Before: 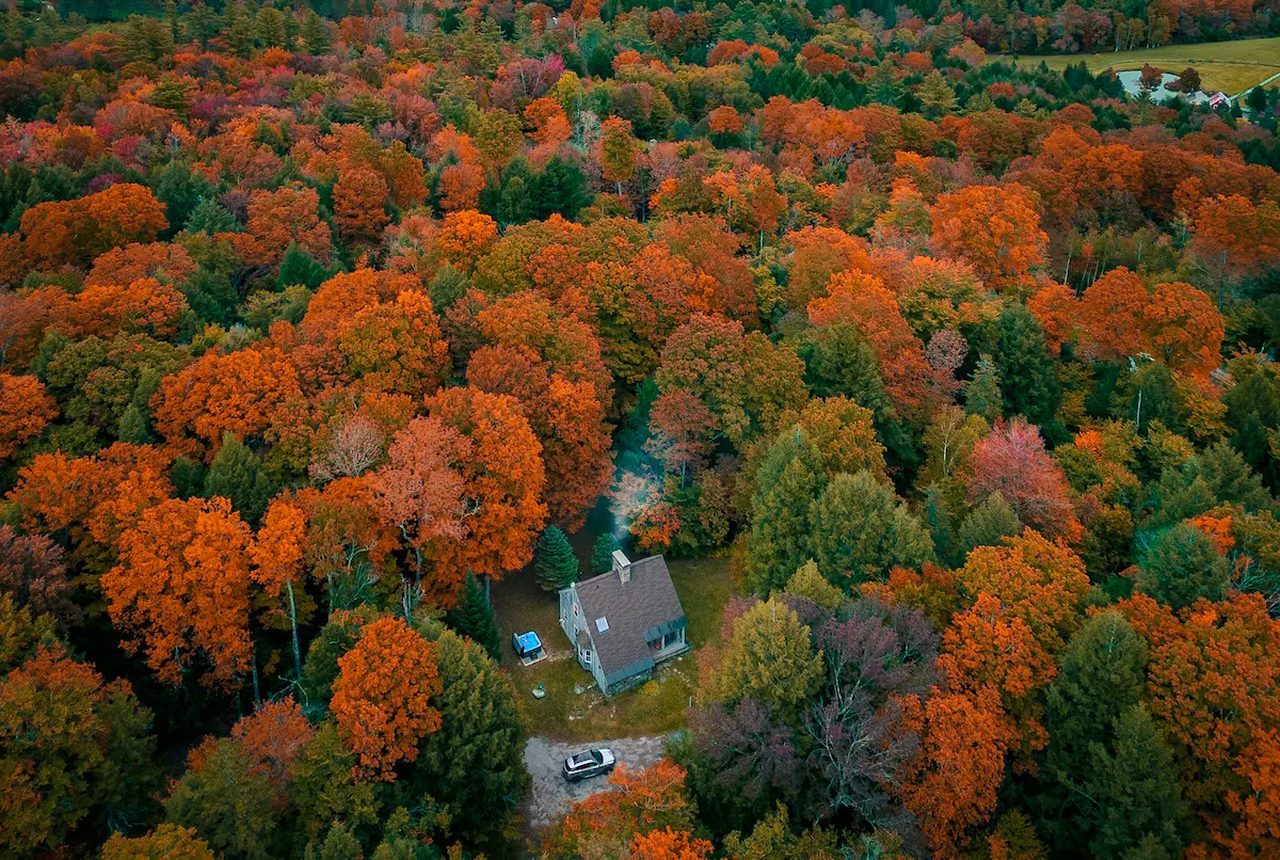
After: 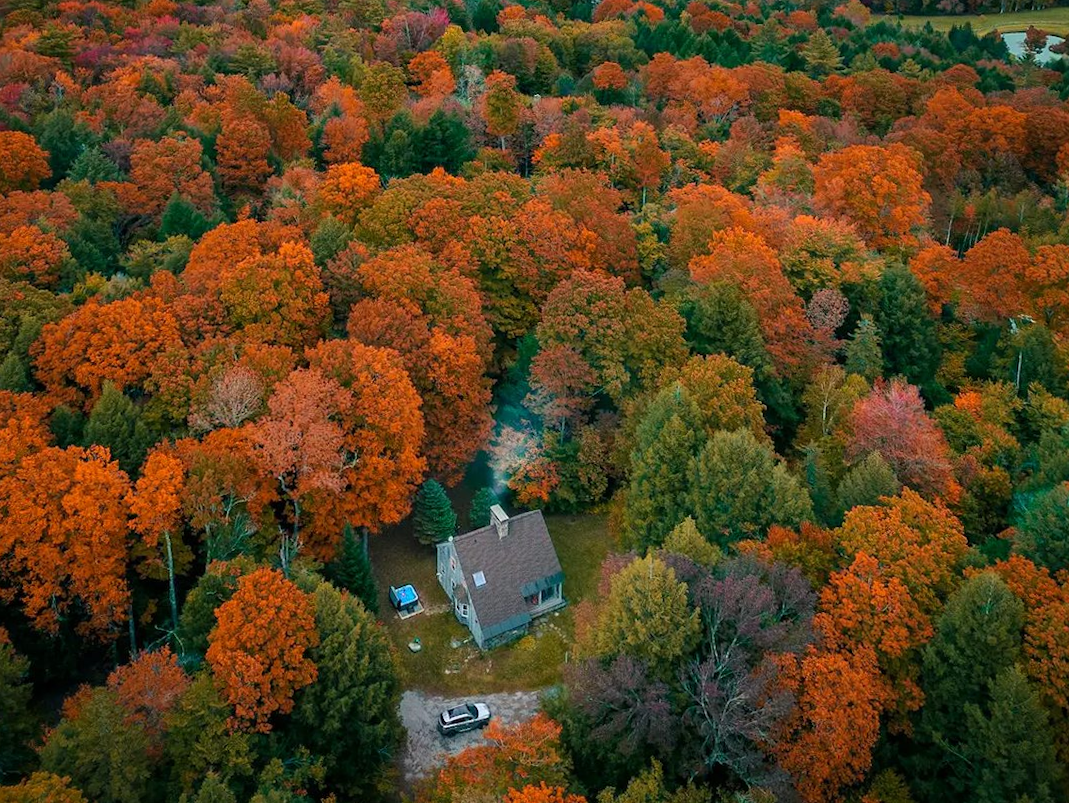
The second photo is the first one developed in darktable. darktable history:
rotate and perspective: rotation 0.8°, automatic cropping off
crop: left 9.807%, top 6.259%, right 7.334%, bottom 2.177%
